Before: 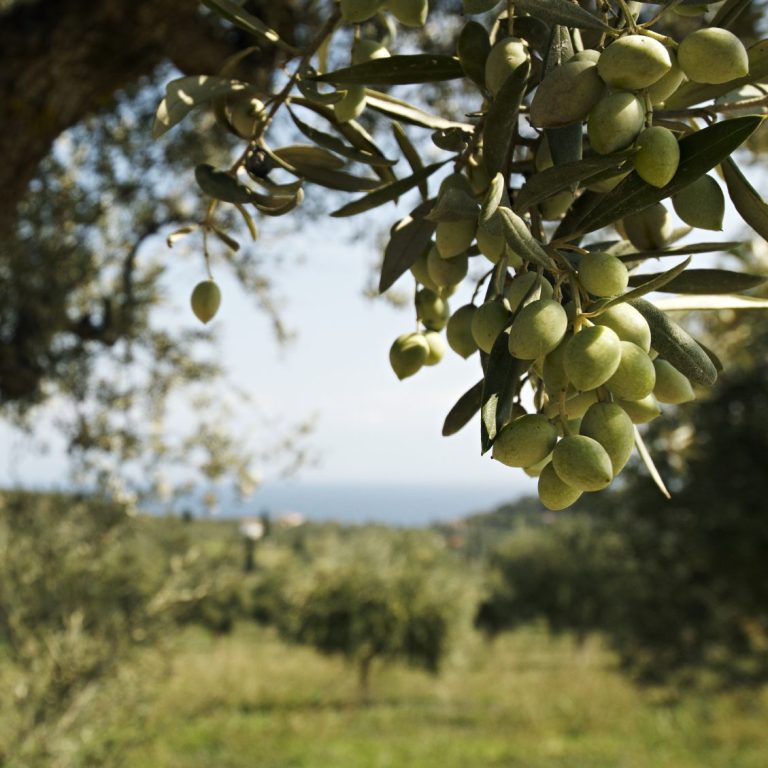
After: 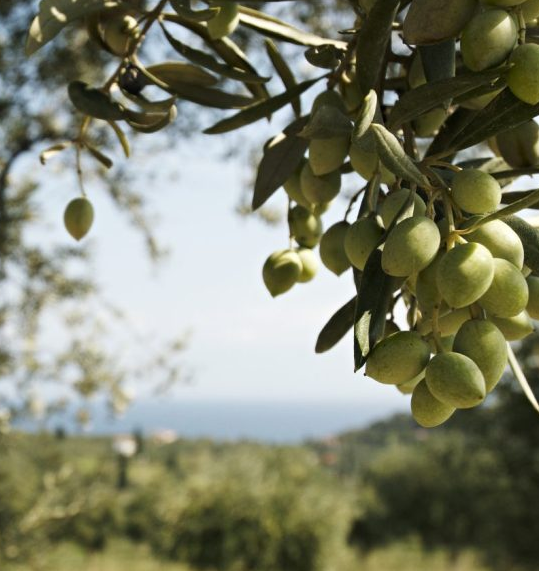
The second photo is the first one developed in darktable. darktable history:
crop and rotate: left 16.65%, top 10.928%, right 13.052%, bottom 14.597%
